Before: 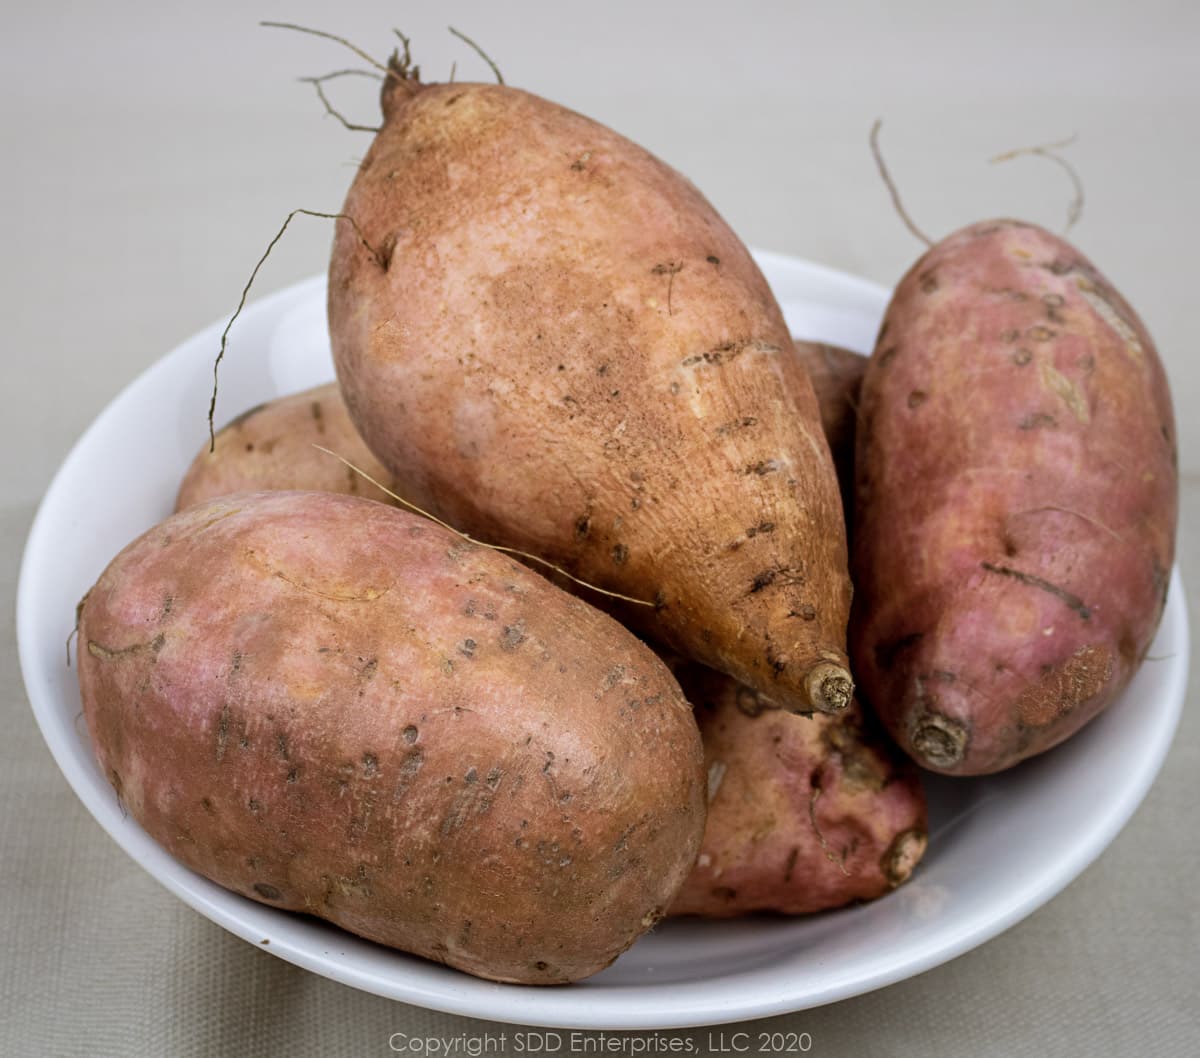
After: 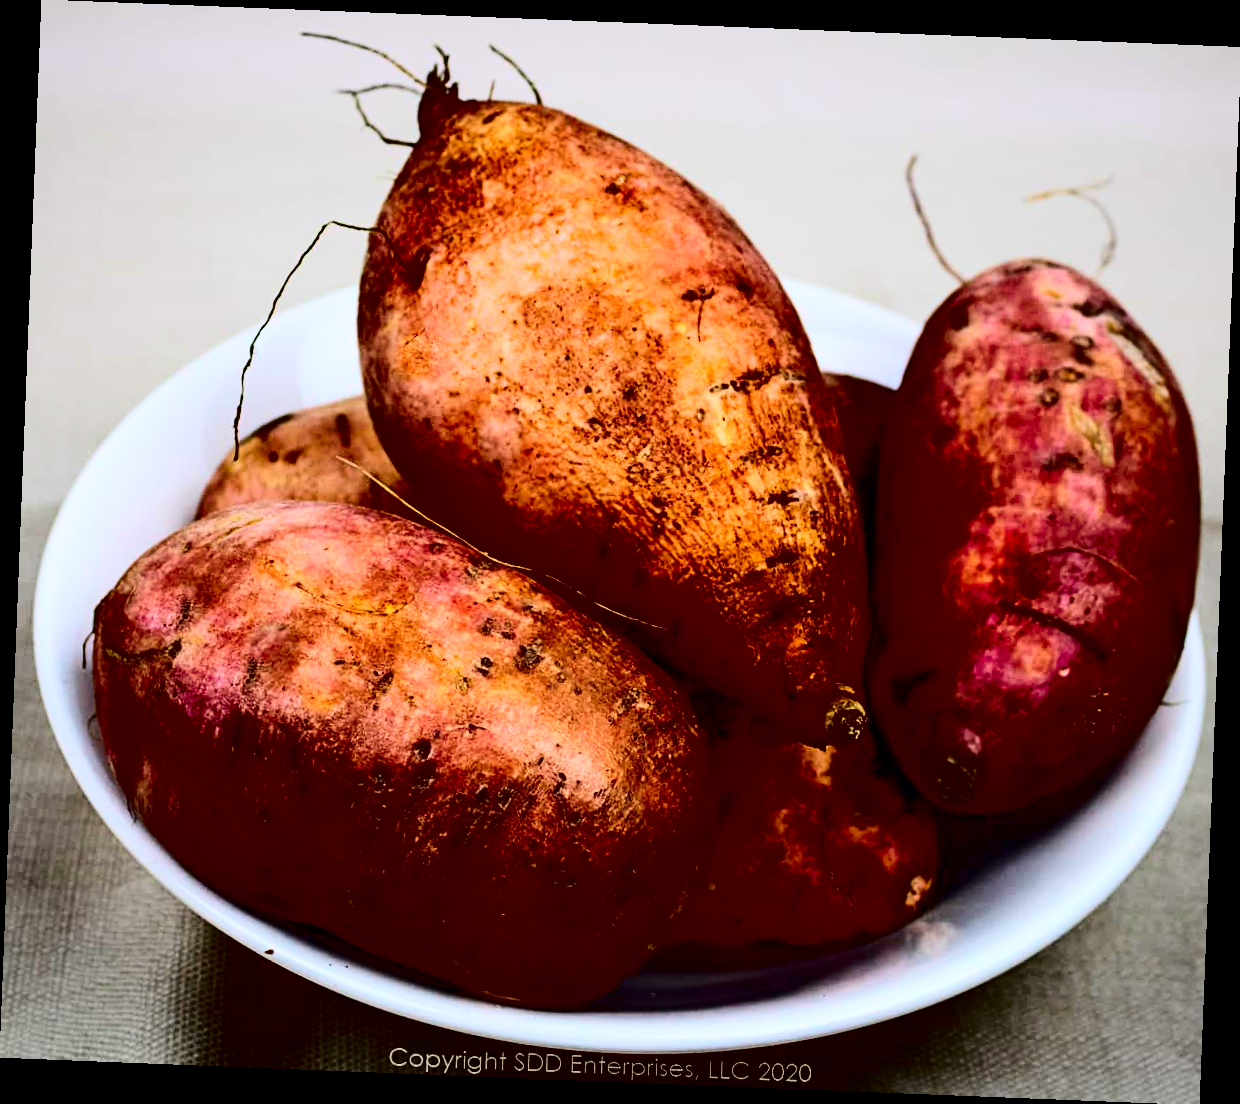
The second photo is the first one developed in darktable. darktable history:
rotate and perspective: rotation 2.27°, automatic cropping off
contrast brightness saturation: contrast 0.77, brightness -1, saturation 1
